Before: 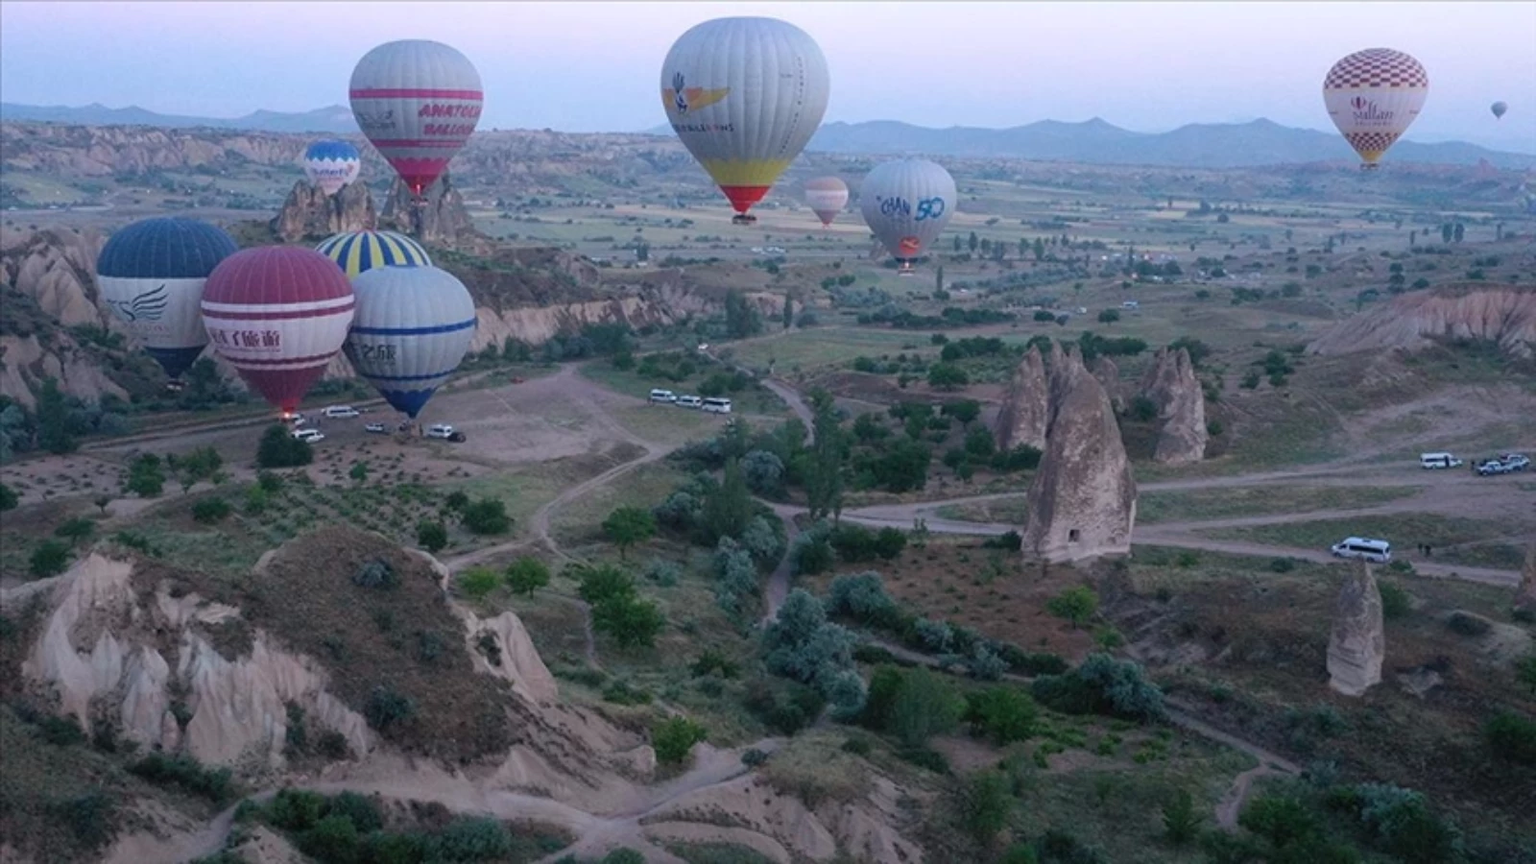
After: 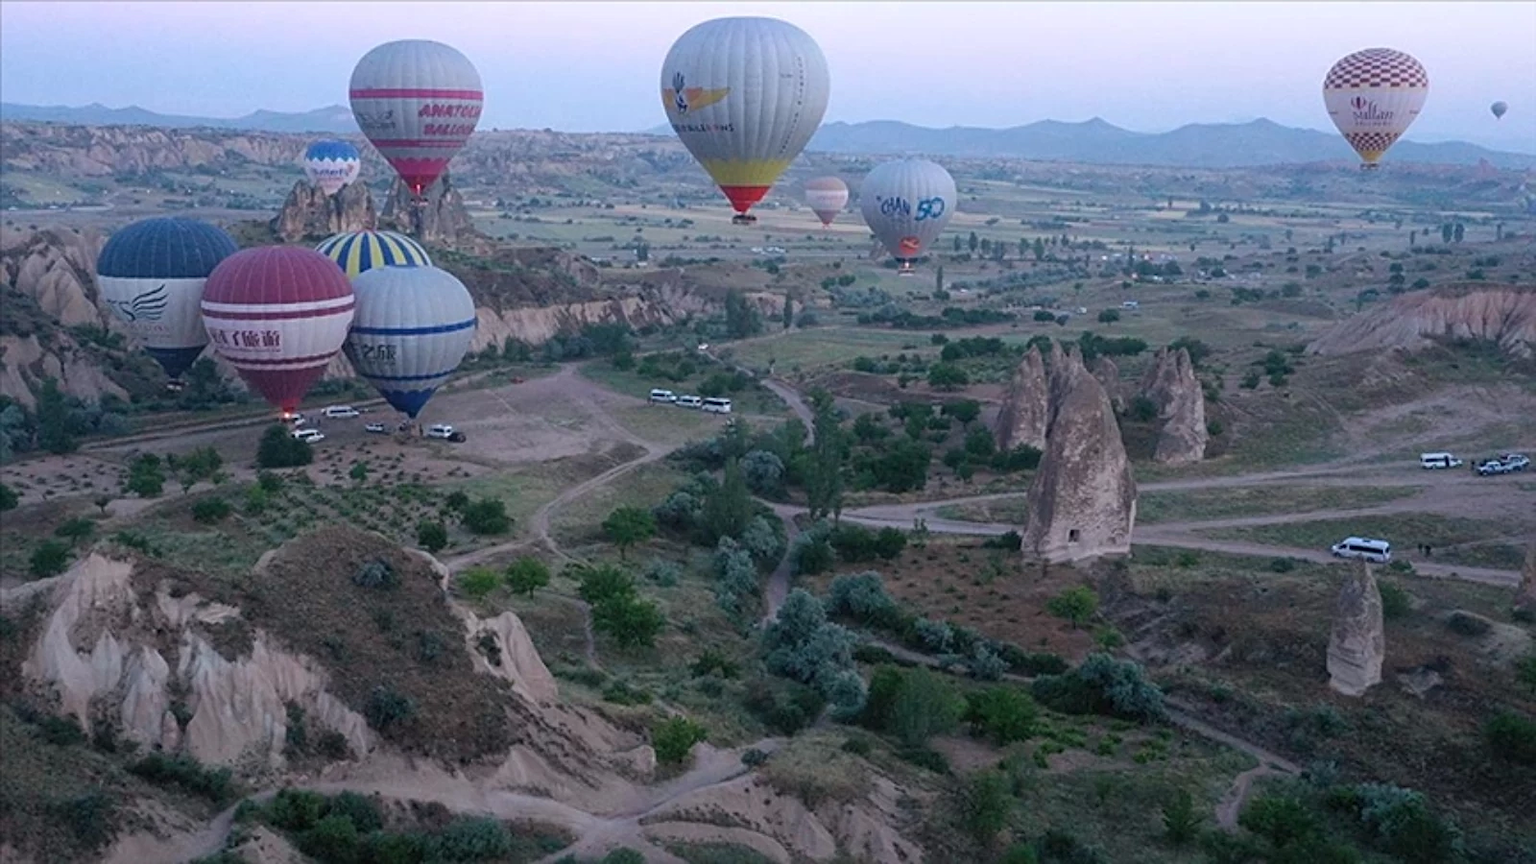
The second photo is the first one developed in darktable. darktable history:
sharpen: radius 2.529, amount 0.323
local contrast: mode bilateral grid, contrast 10, coarseness 25, detail 110%, midtone range 0.2
